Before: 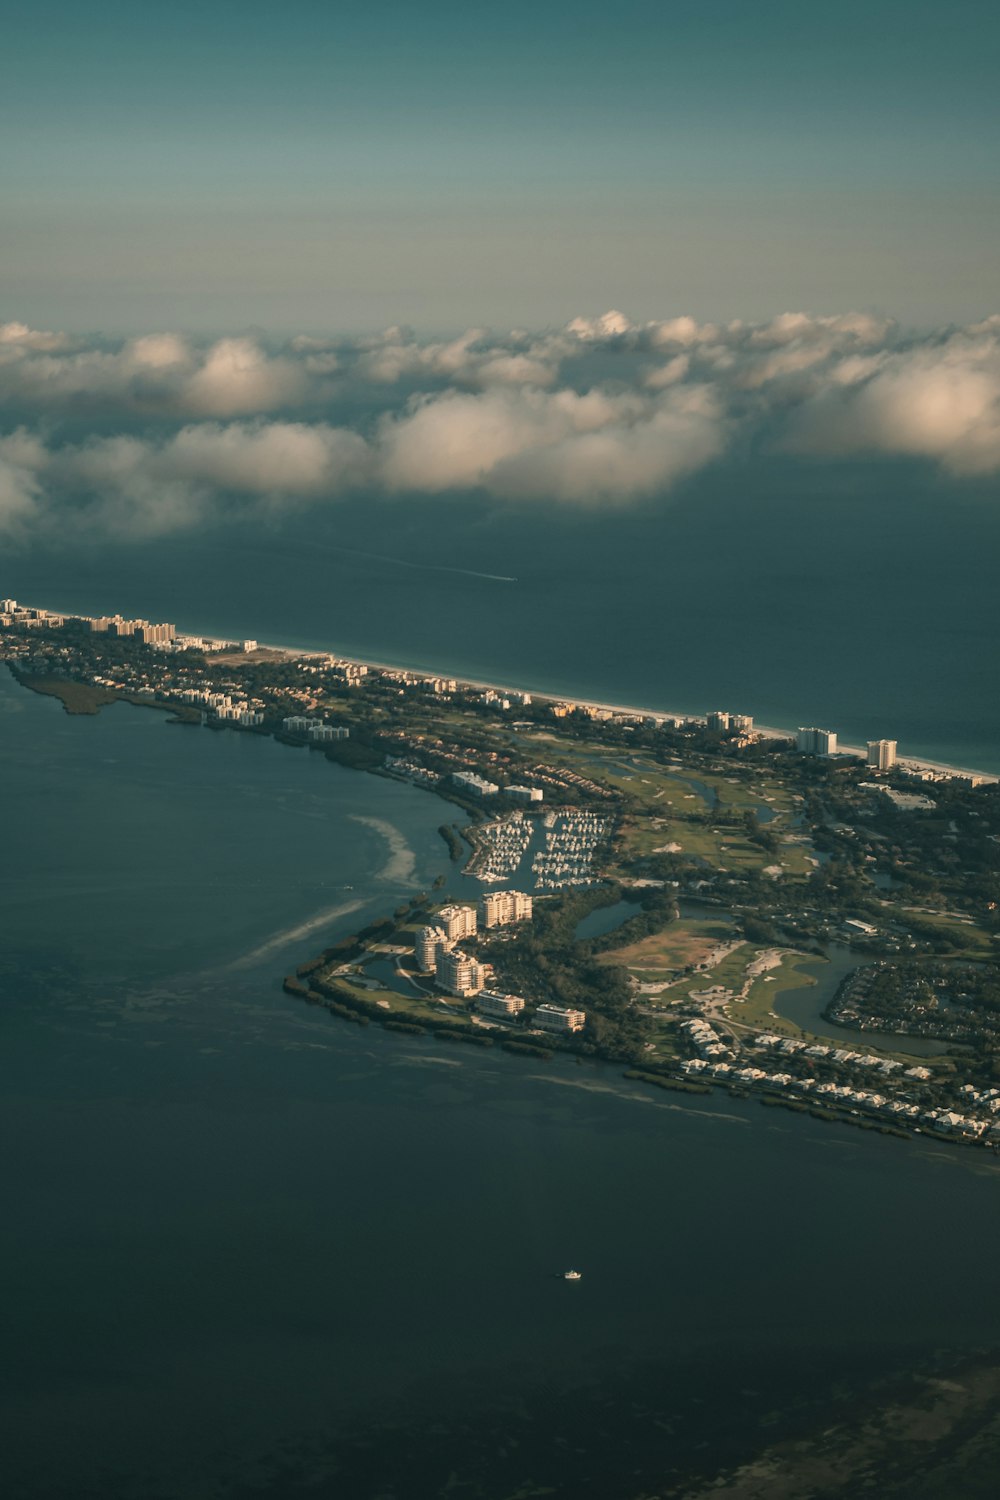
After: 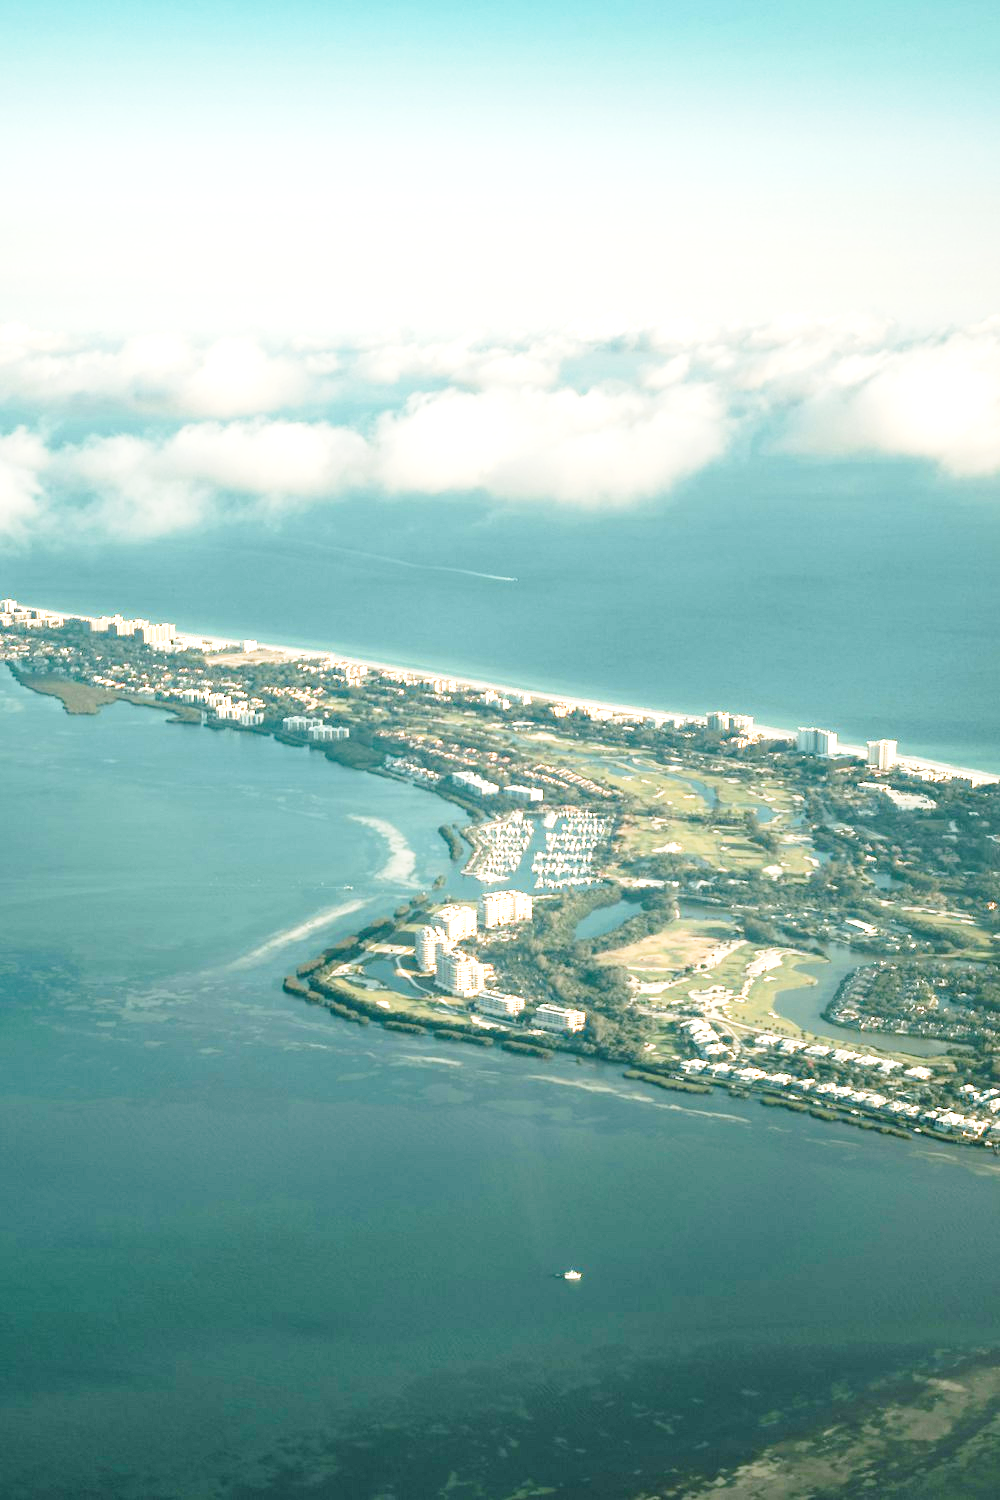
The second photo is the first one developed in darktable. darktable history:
base curve: curves: ch0 [(0, 0) (0.028, 0.03) (0.121, 0.232) (0.46, 0.748) (0.859, 0.968) (1, 1)], preserve colors none
exposure: black level correction 0, exposure 1.9 EV, compensate highlight preservation false
